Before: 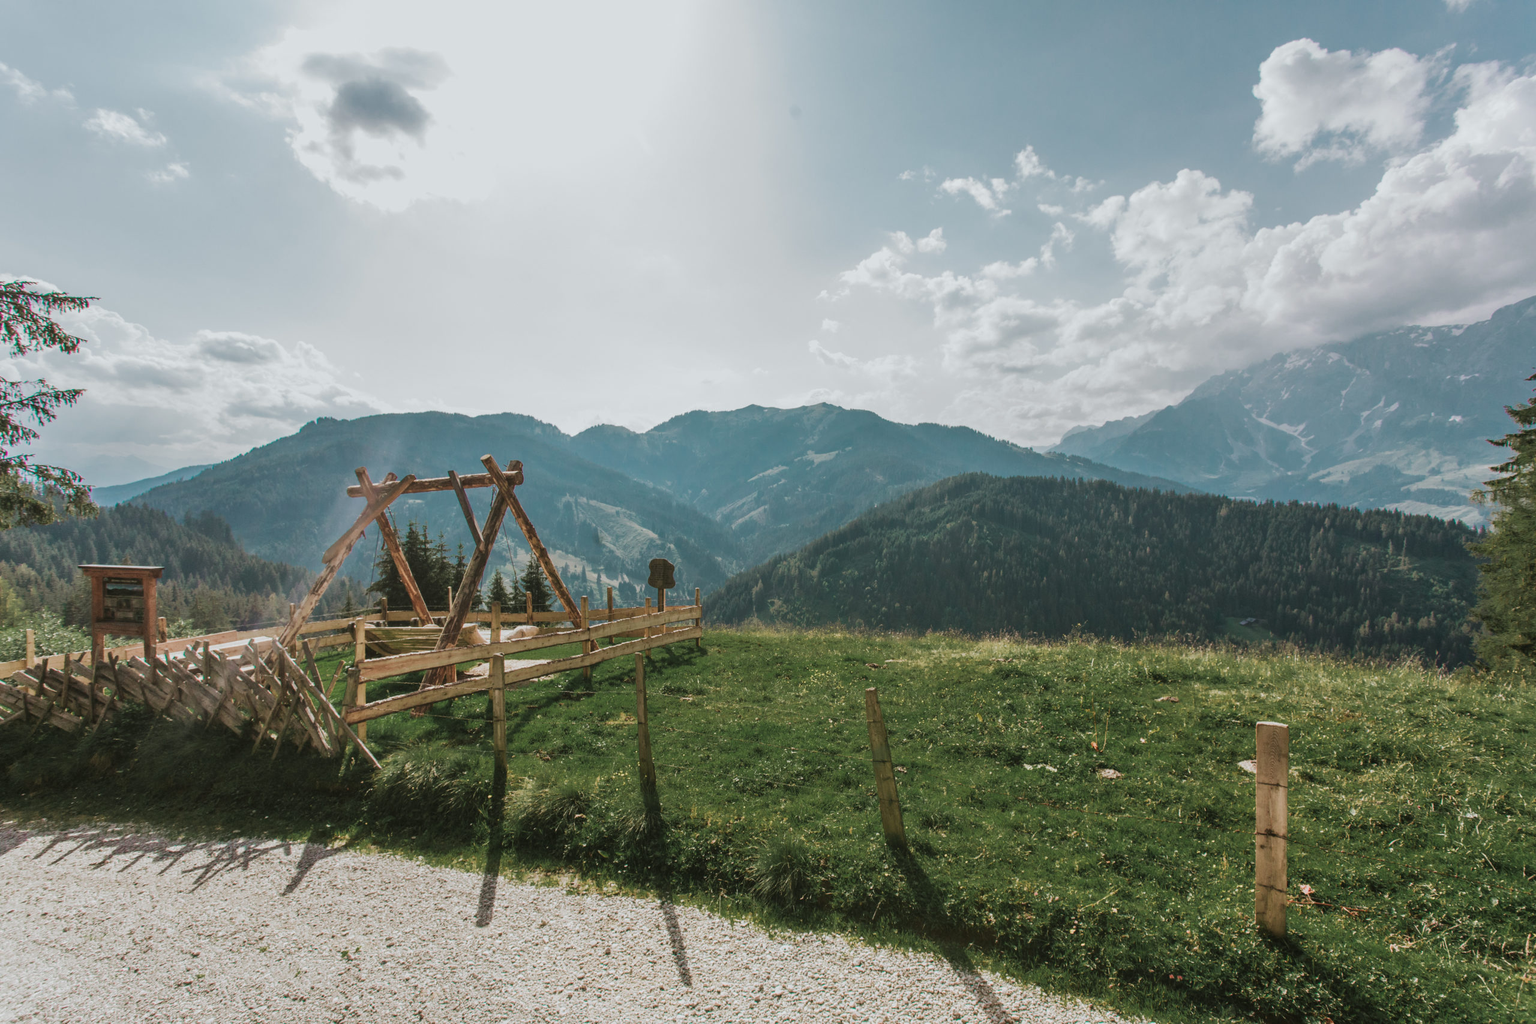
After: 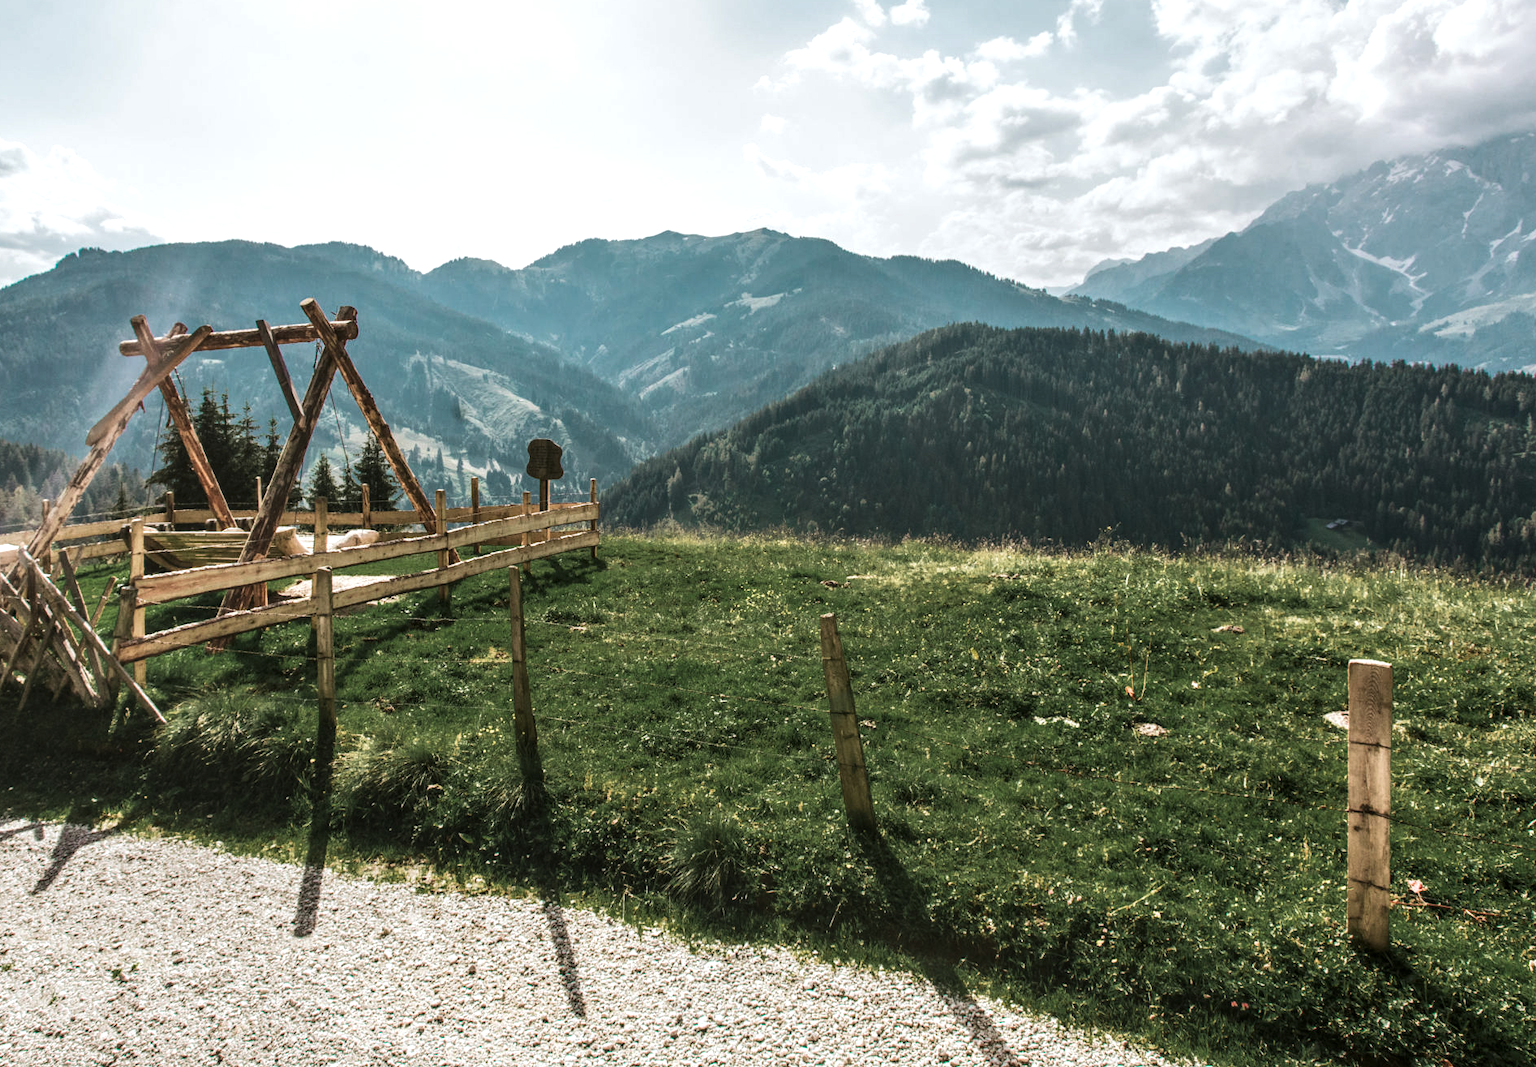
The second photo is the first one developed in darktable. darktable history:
local contrast: on, module defaults
crop: left 16.871%, top 22.857%, right 9.116%
tone equalizer: -8 EV -0.75 EV, -7 EV -0.7 EV, -6 EV -0.6 EV, -5 EV -0.4 EV, -3 EV 0.4 EV, -2 EV 0.6 EV, -1 EV 0.7 EV, +0 EV 0.75 EV, edges refinement/feathering 500, mask exposure compensation -1.57 EV, preserve details no
